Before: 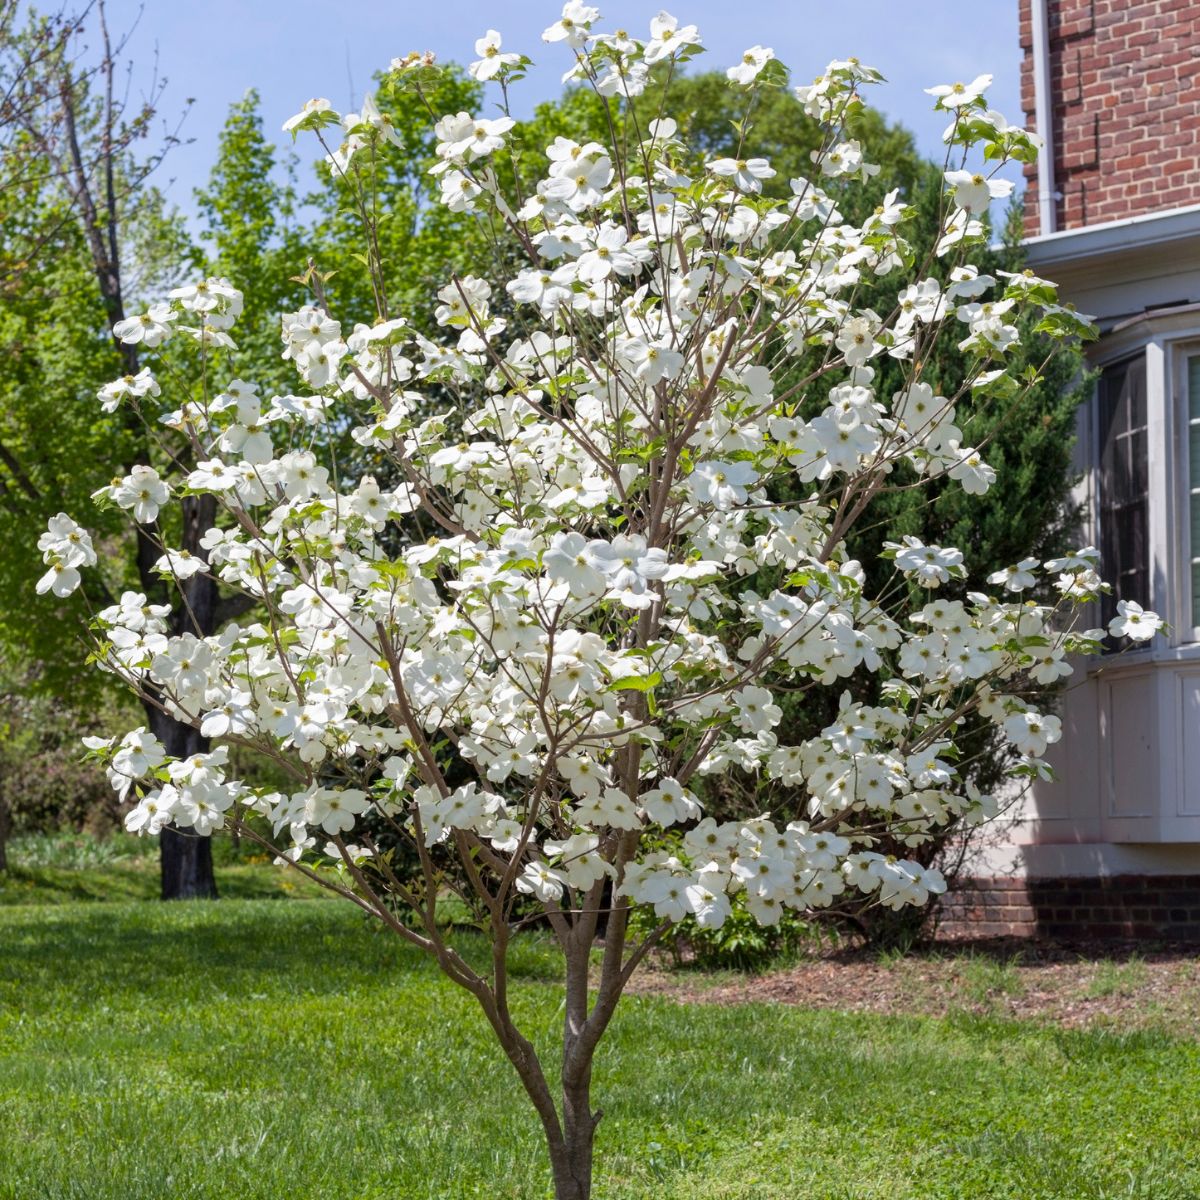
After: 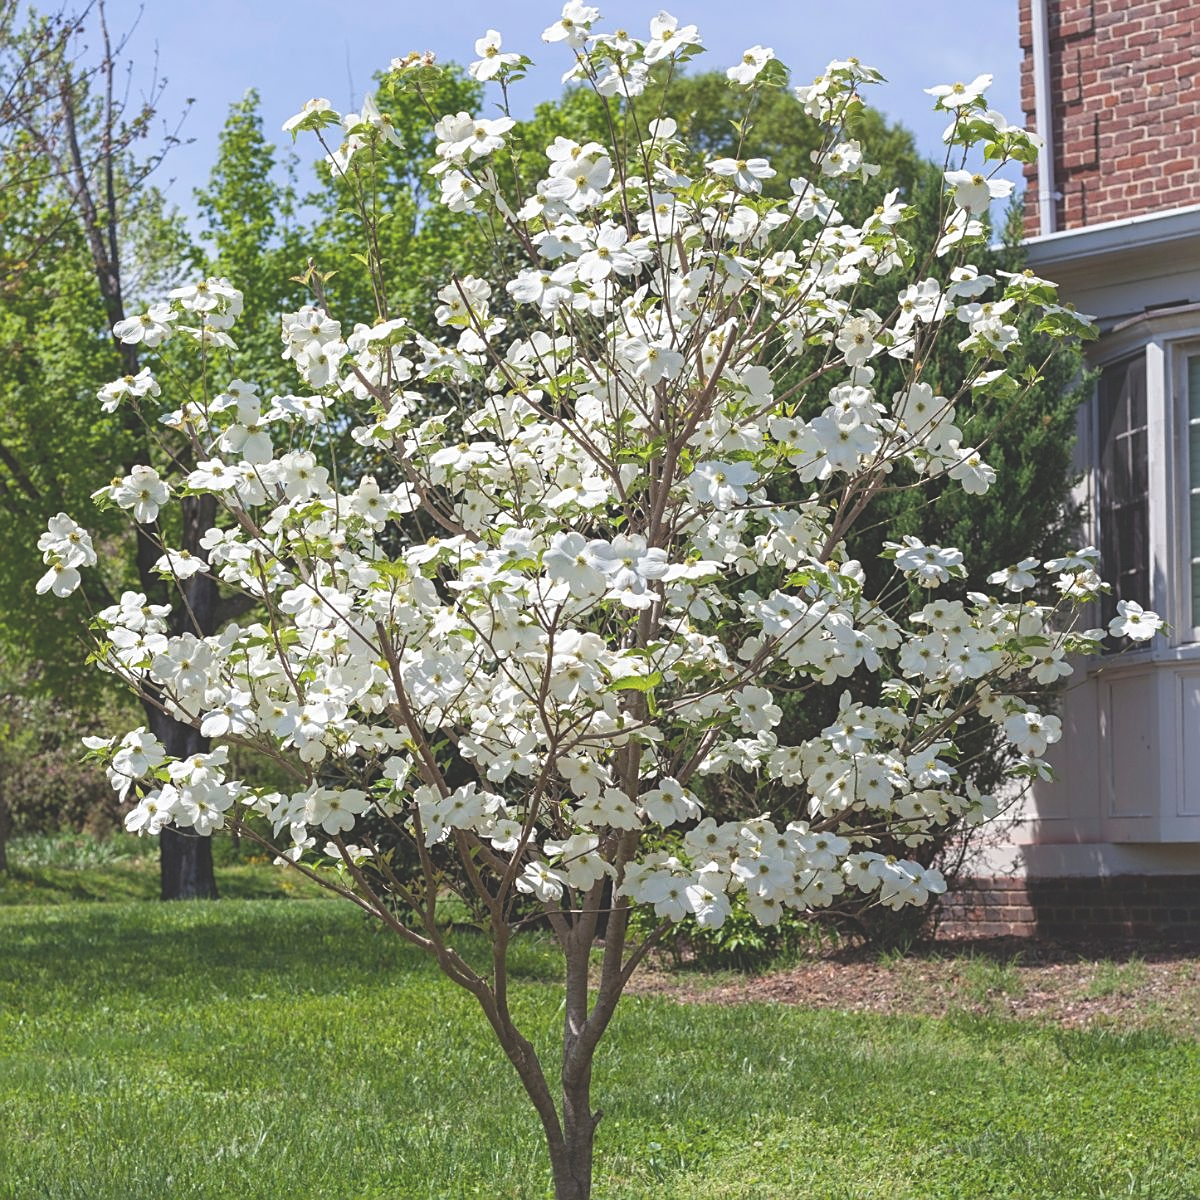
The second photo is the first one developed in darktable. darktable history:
sharpen: on, module defaults
exposure: black level correction -0.03, compensate highlight preservation false
